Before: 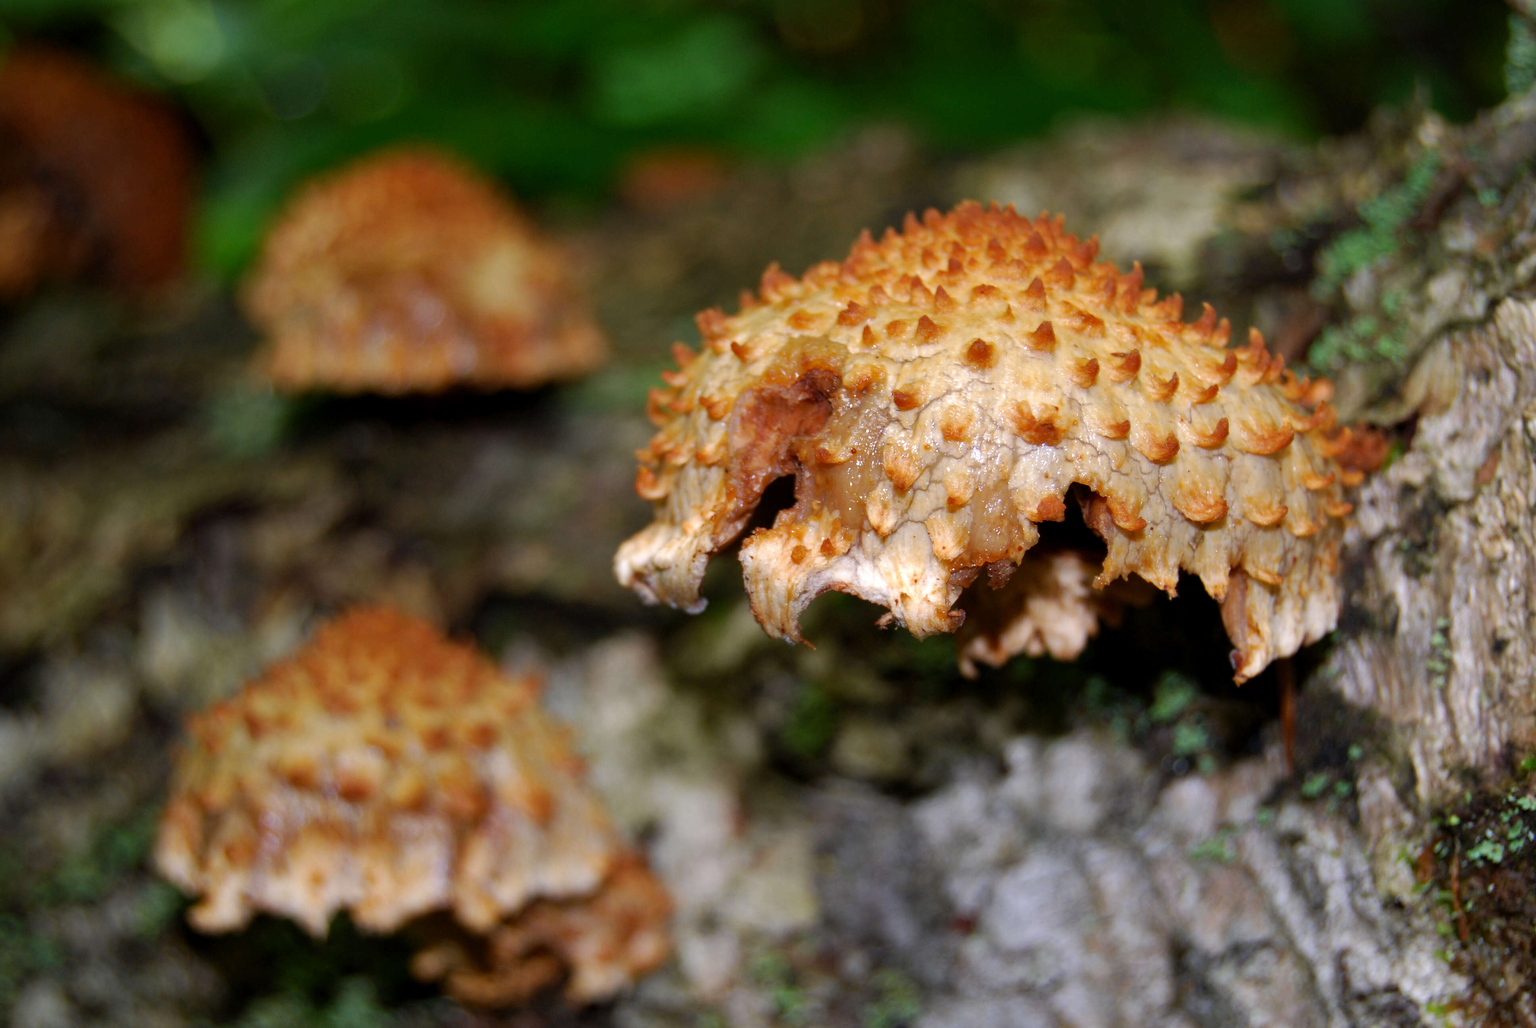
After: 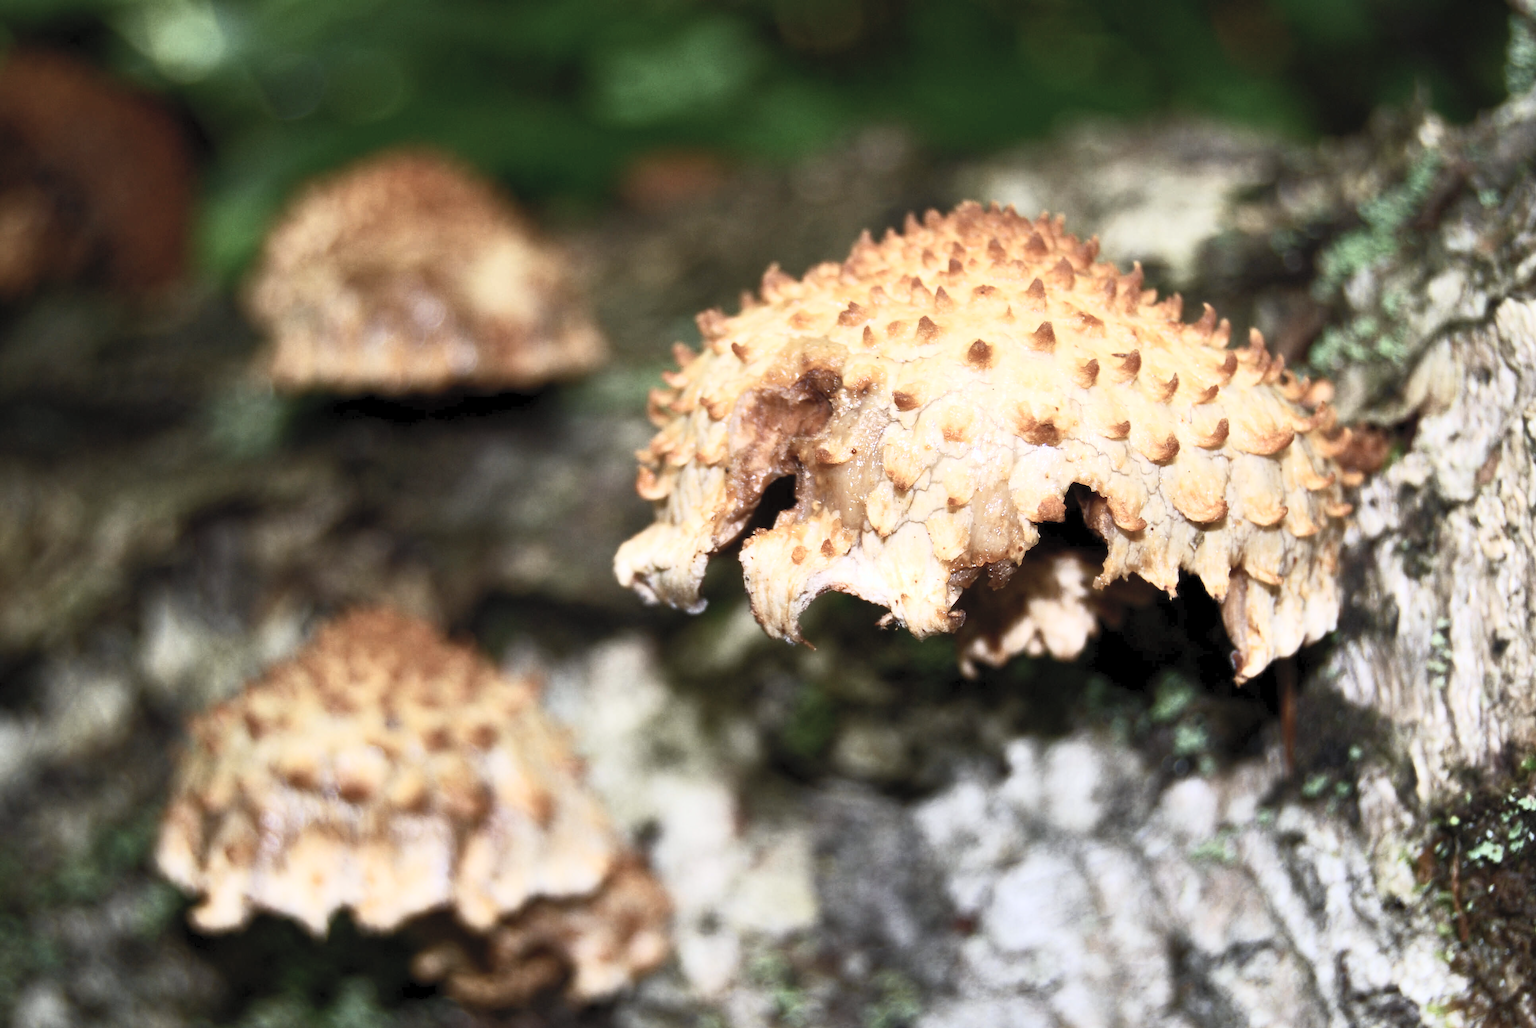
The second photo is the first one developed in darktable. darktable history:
contrast brightness saturation: contrast 0.57, brightness 0.57, saturation -0.34
white balance: red 0.978, blue 0.999
